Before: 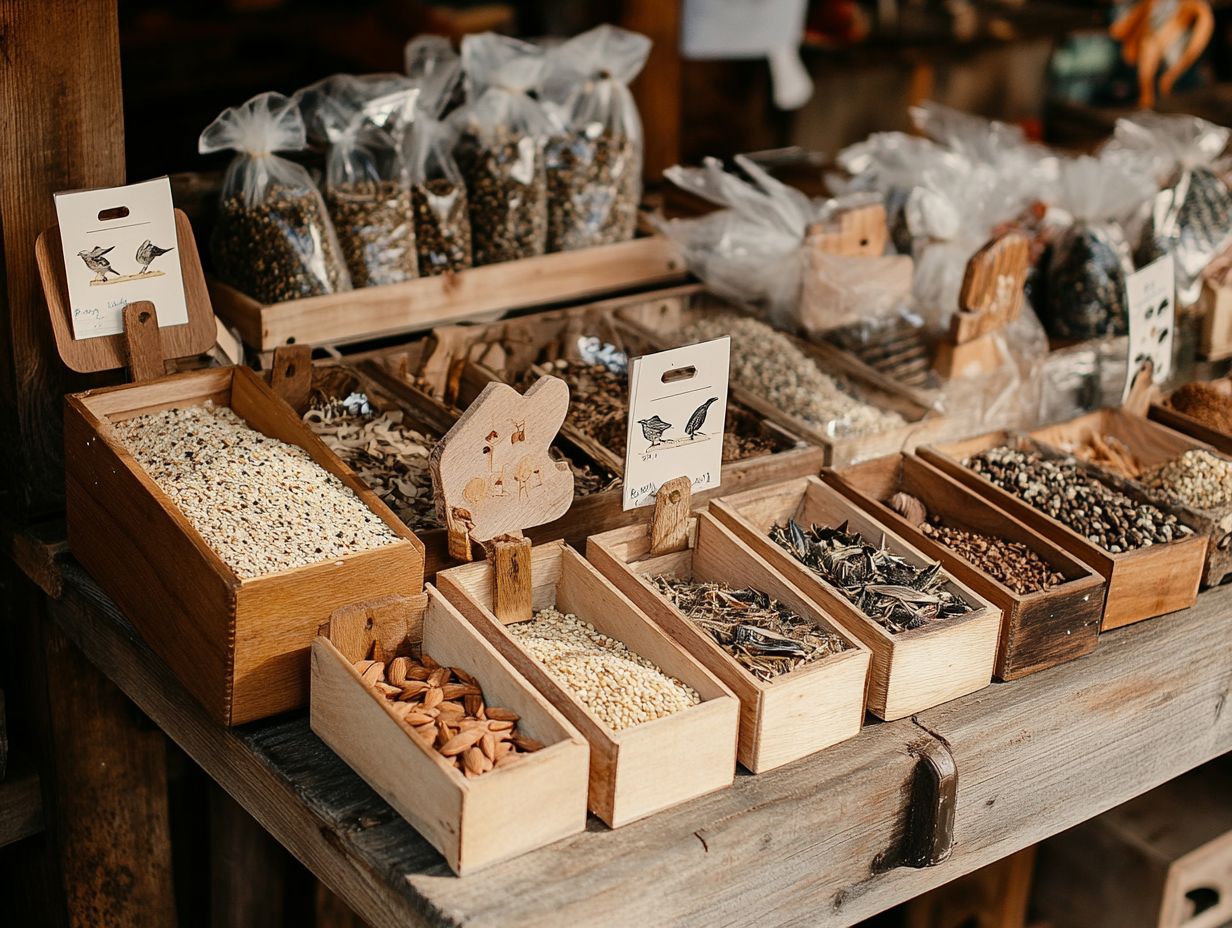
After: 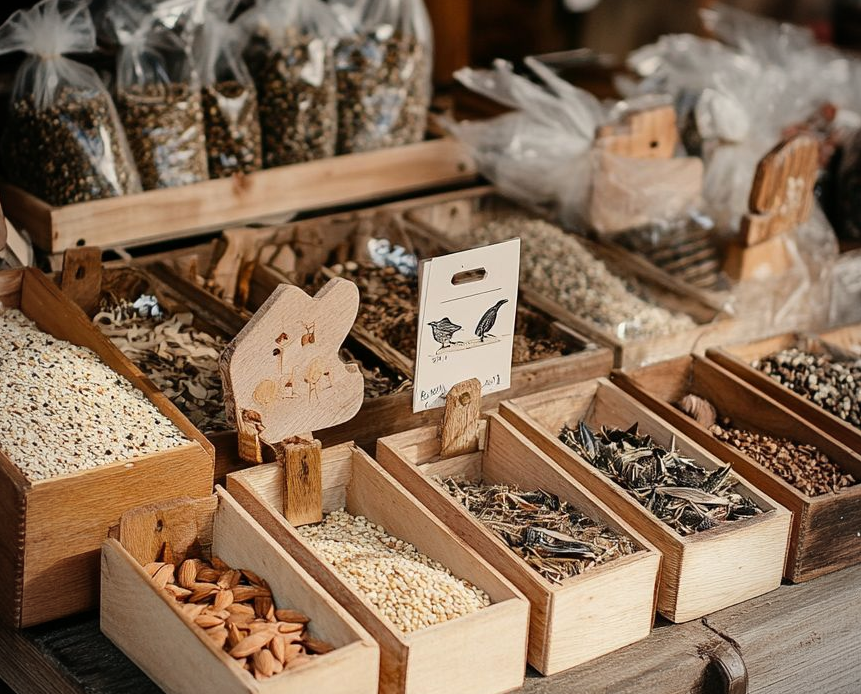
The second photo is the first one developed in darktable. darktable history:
vignetting: fall-off radius 63.6%
crop and rotate: left 17.046%, top 10.659%, right 12.989%, bottom 14.553%
bloom: size 9%, threshold 100%, strength 7%
